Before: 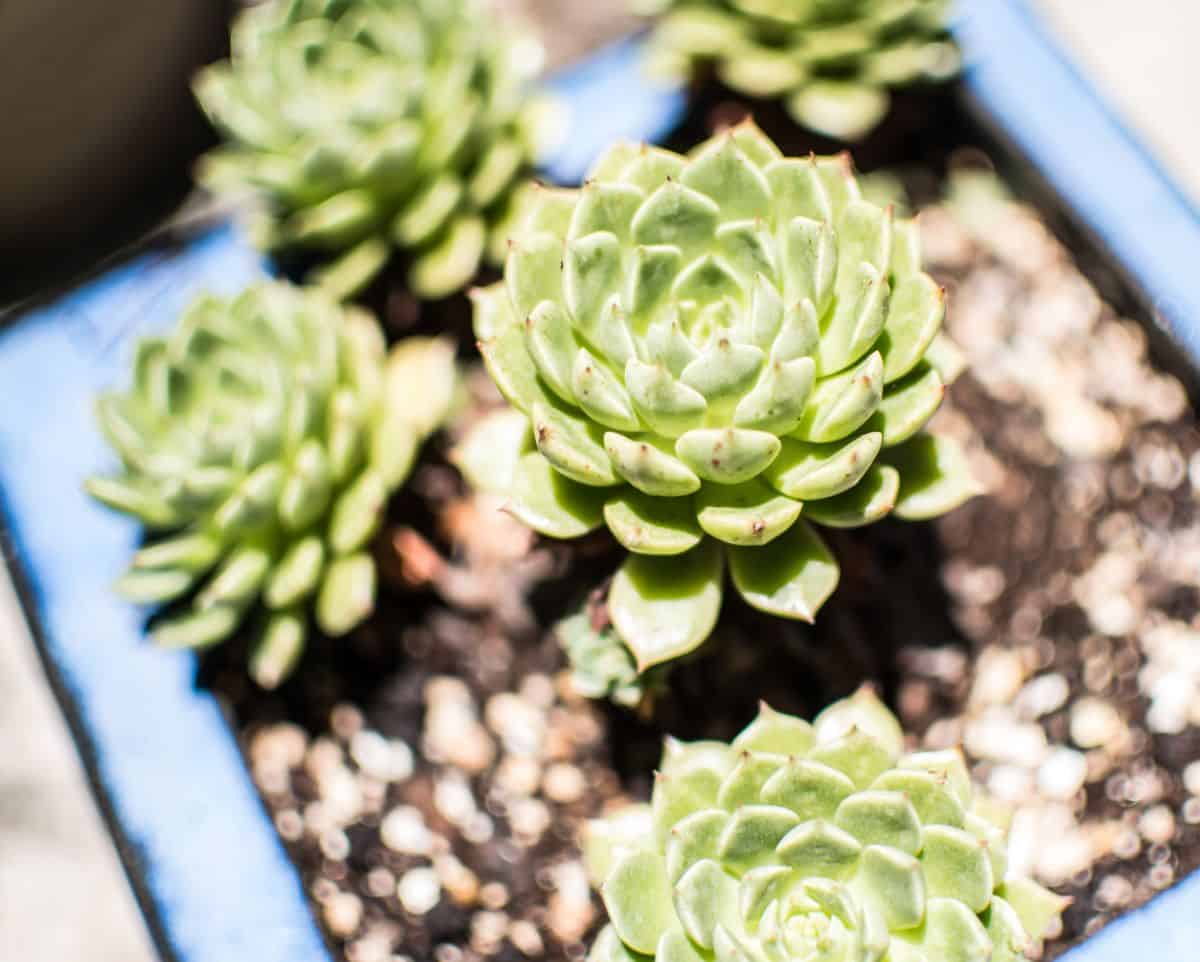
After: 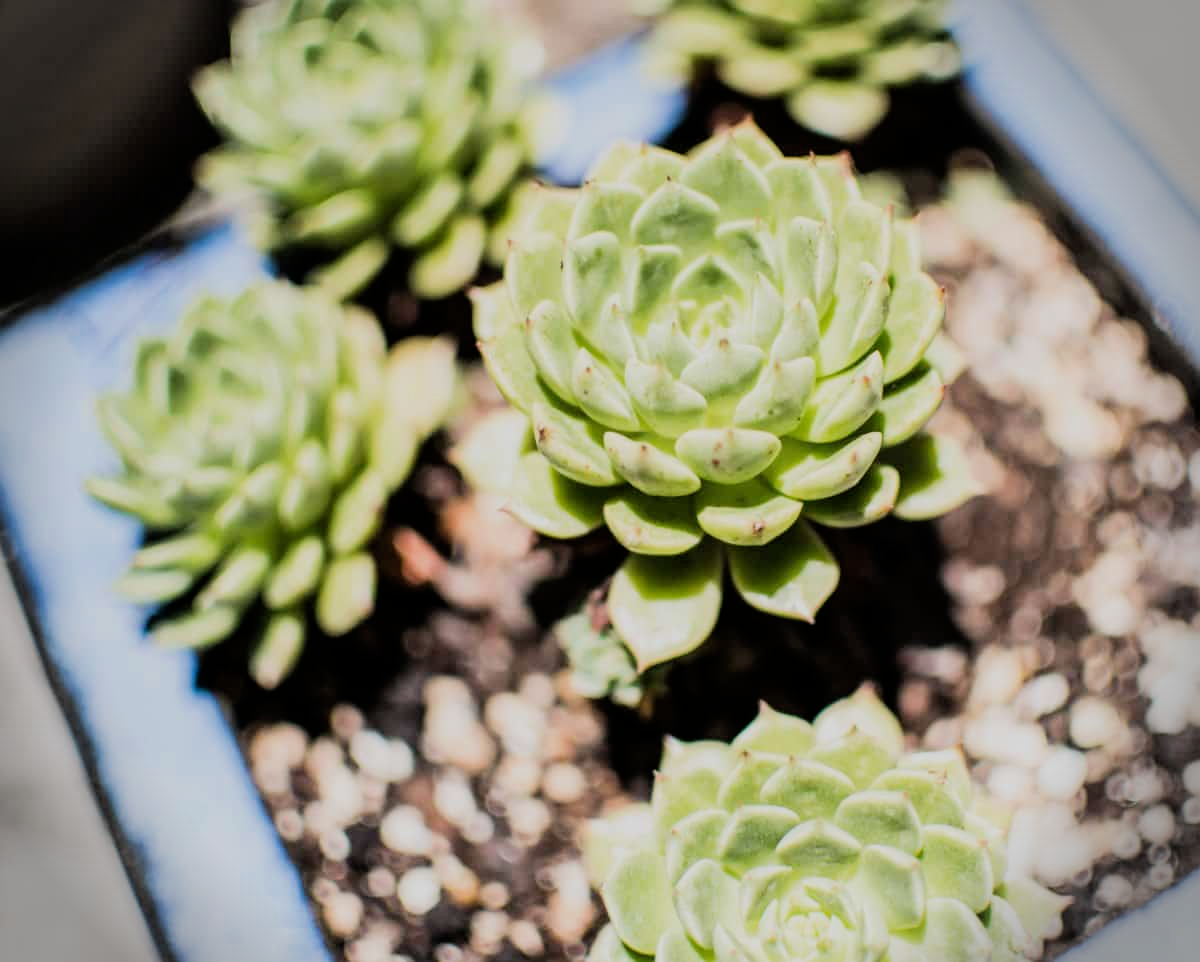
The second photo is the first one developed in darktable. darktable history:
filmic rgb: black relative exposure -7.65 EV, white relative exposure 4.56 EV, hardness 3.61, contrast 1.05
vignetting: fall-off start 88.03%, fall-off radius 24.9%
